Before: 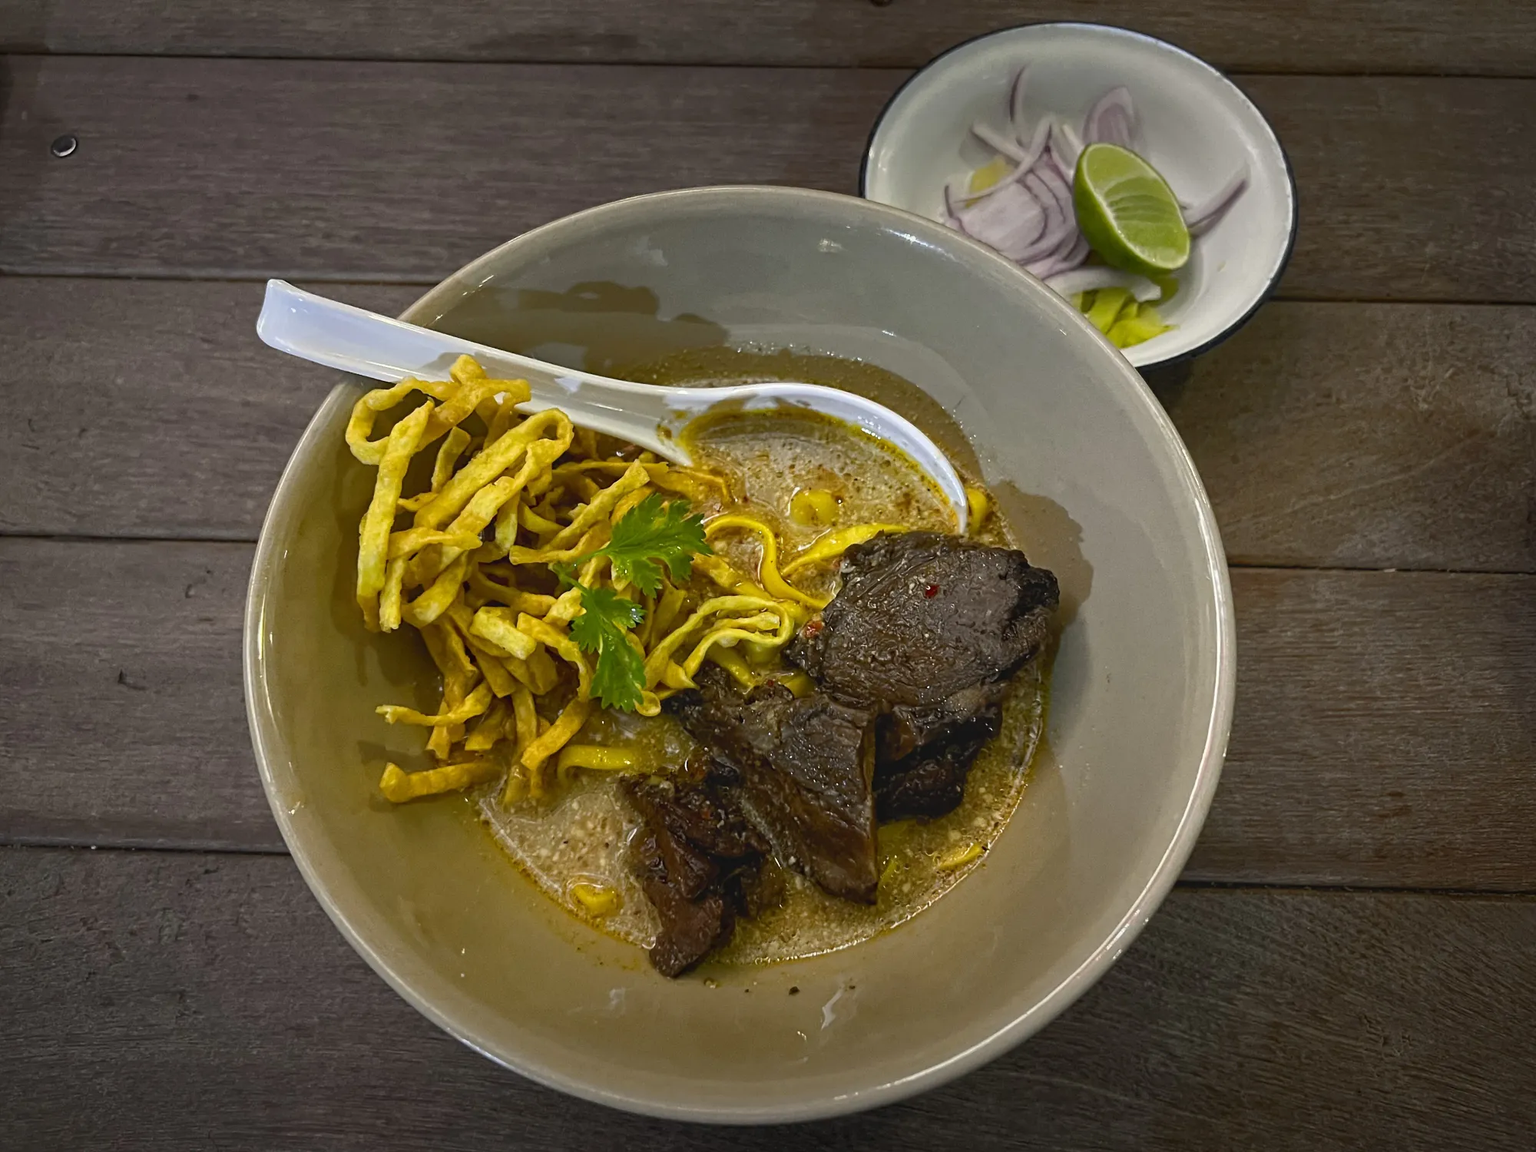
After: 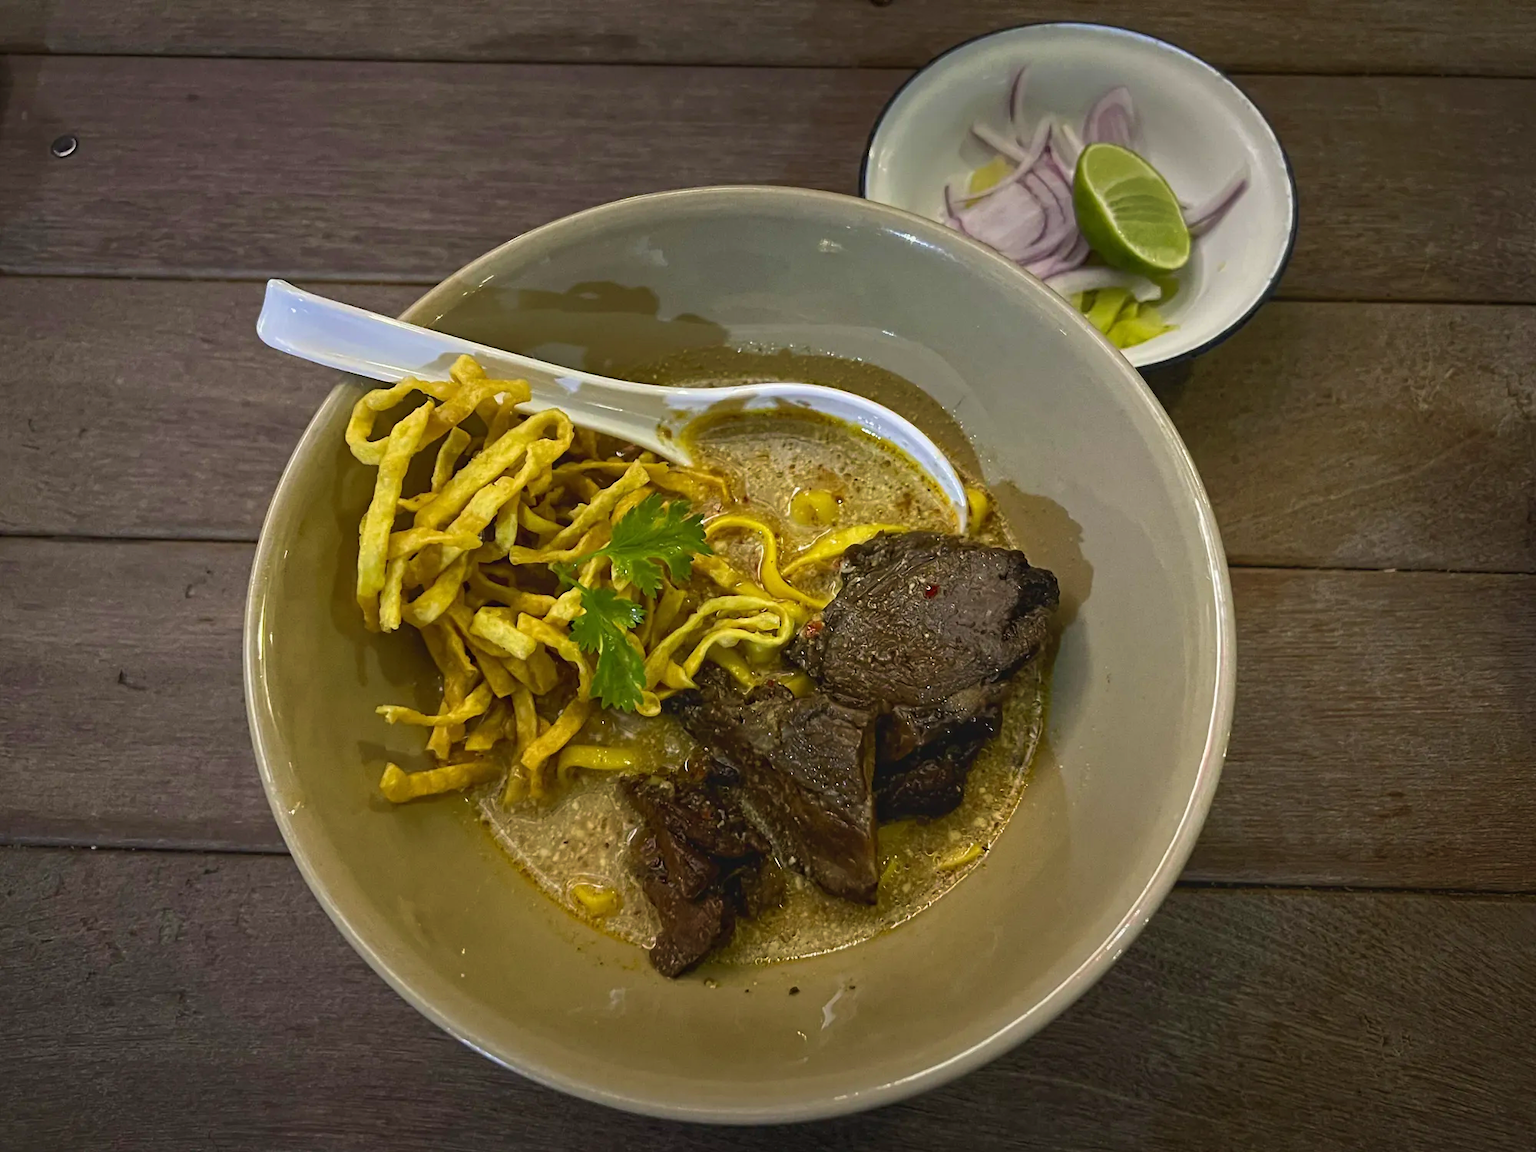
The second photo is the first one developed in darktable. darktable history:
velvia: strength 44.81%
